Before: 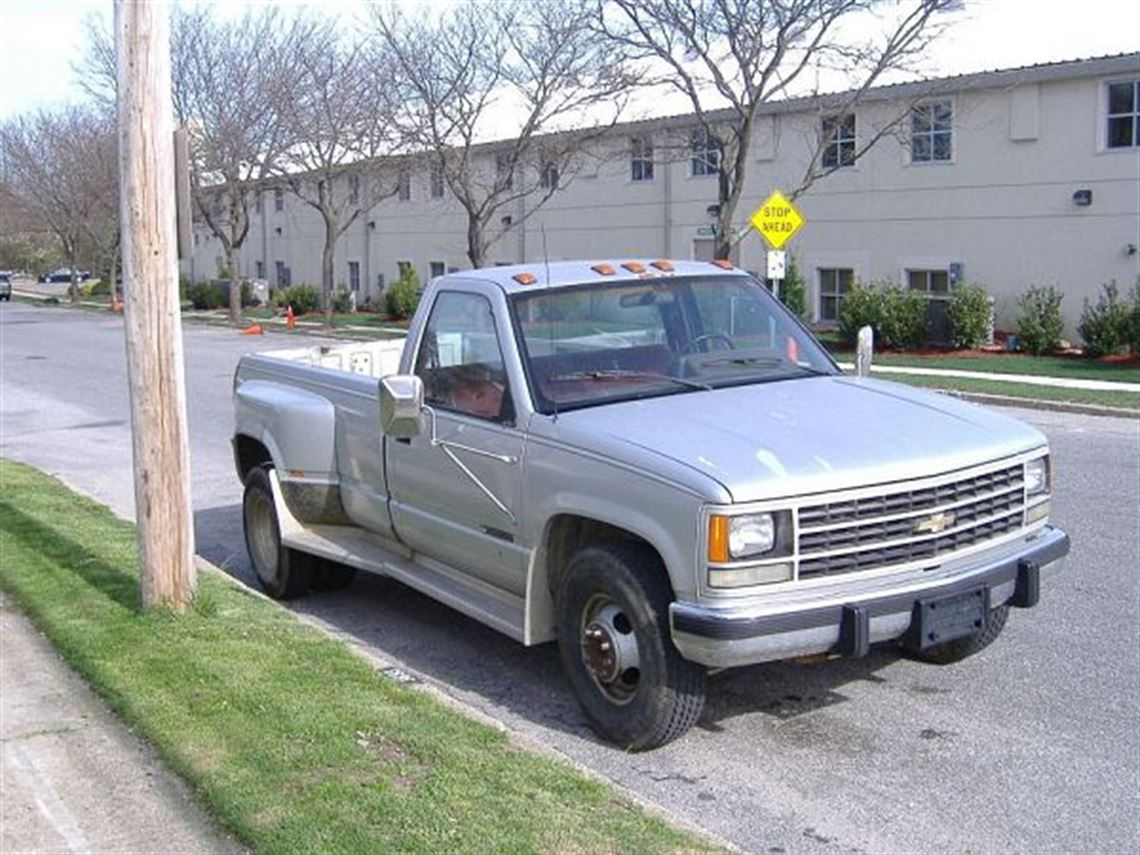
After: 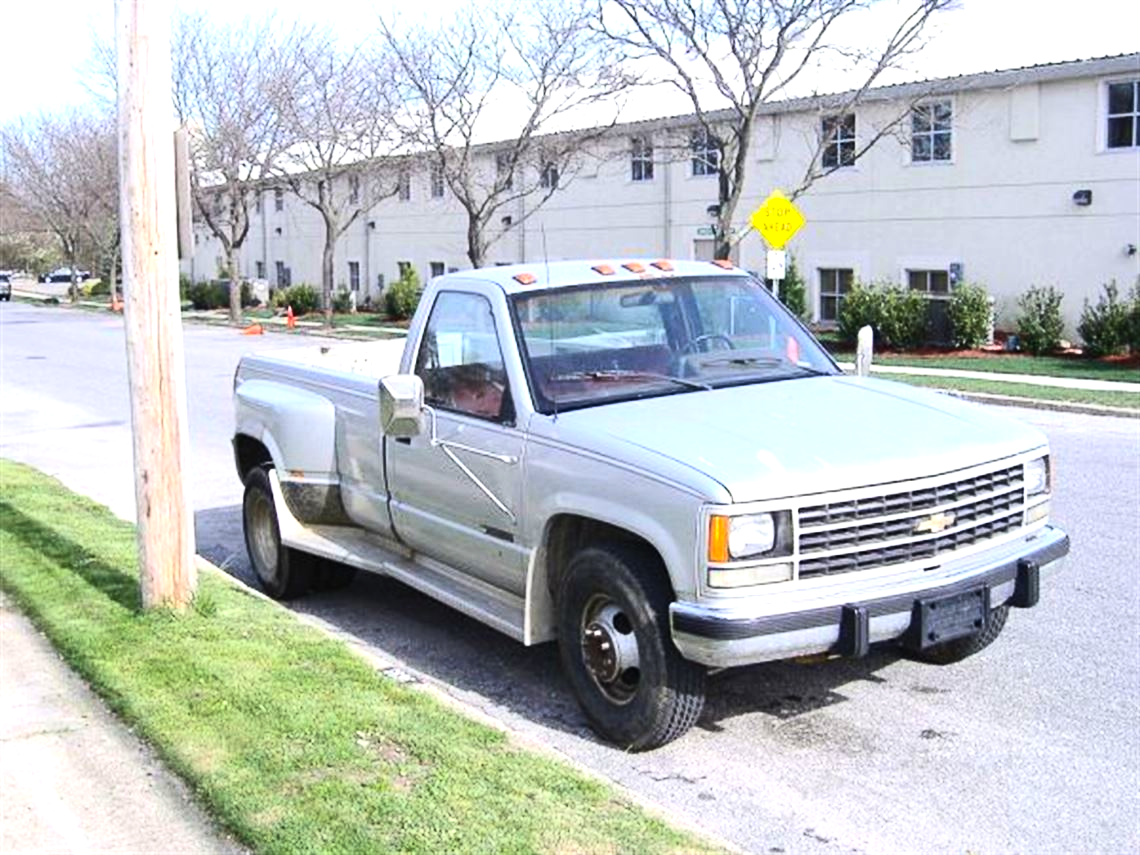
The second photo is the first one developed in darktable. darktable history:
tone equalizer: -8 EV -0.75 EV, -7 EV -0.7 EV, -6 EV -0.6 EV, -5 EV -0.4 EV, -3 EV 0.4 EV, -2 EV 0.6 EV, -1 EV 0.7 EV, +0 EV 0.75 EV, edges refinement/feathering 500, mask exposure compensation -1.57 EV, preserve details no
contrast brightness saturation: contrast 0.2, brightness 0.16, saturation 0.22
